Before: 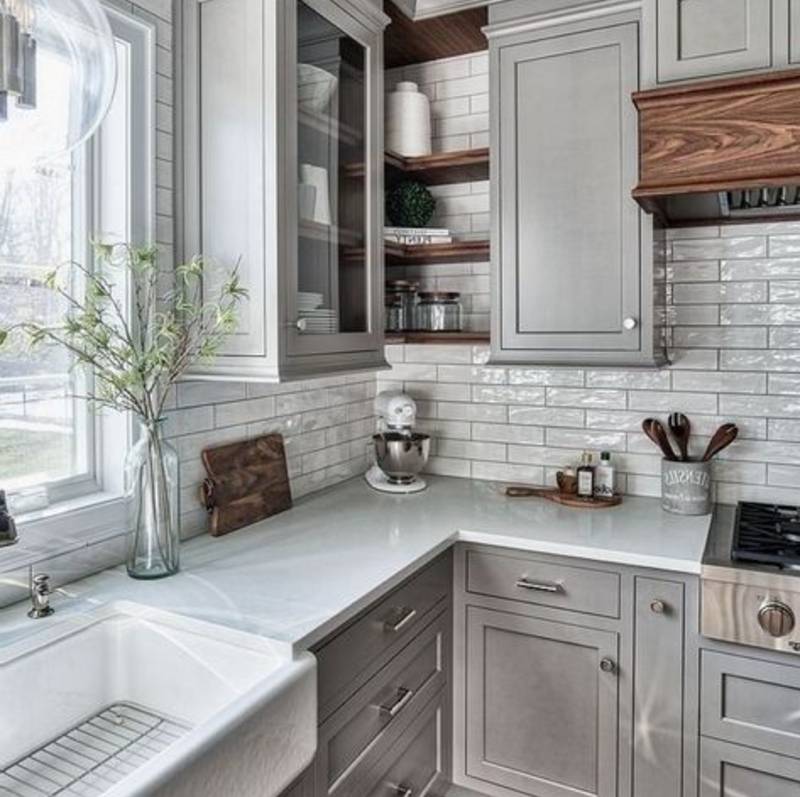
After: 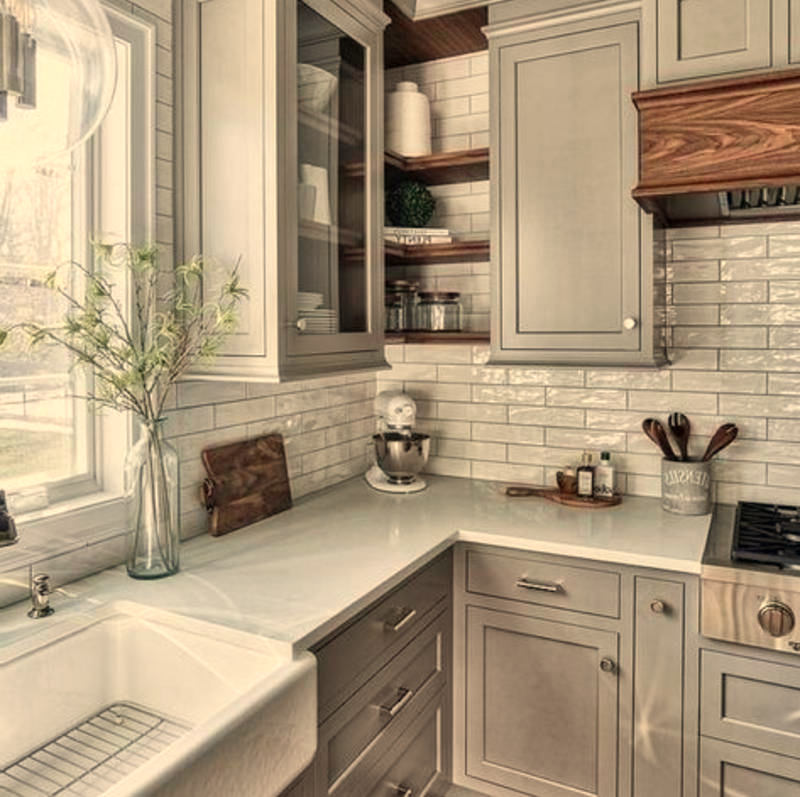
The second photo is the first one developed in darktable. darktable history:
white balance: red 1.123, blue 0.83
exposure: exposure -0.041 EV, compensate highlight preservation false
